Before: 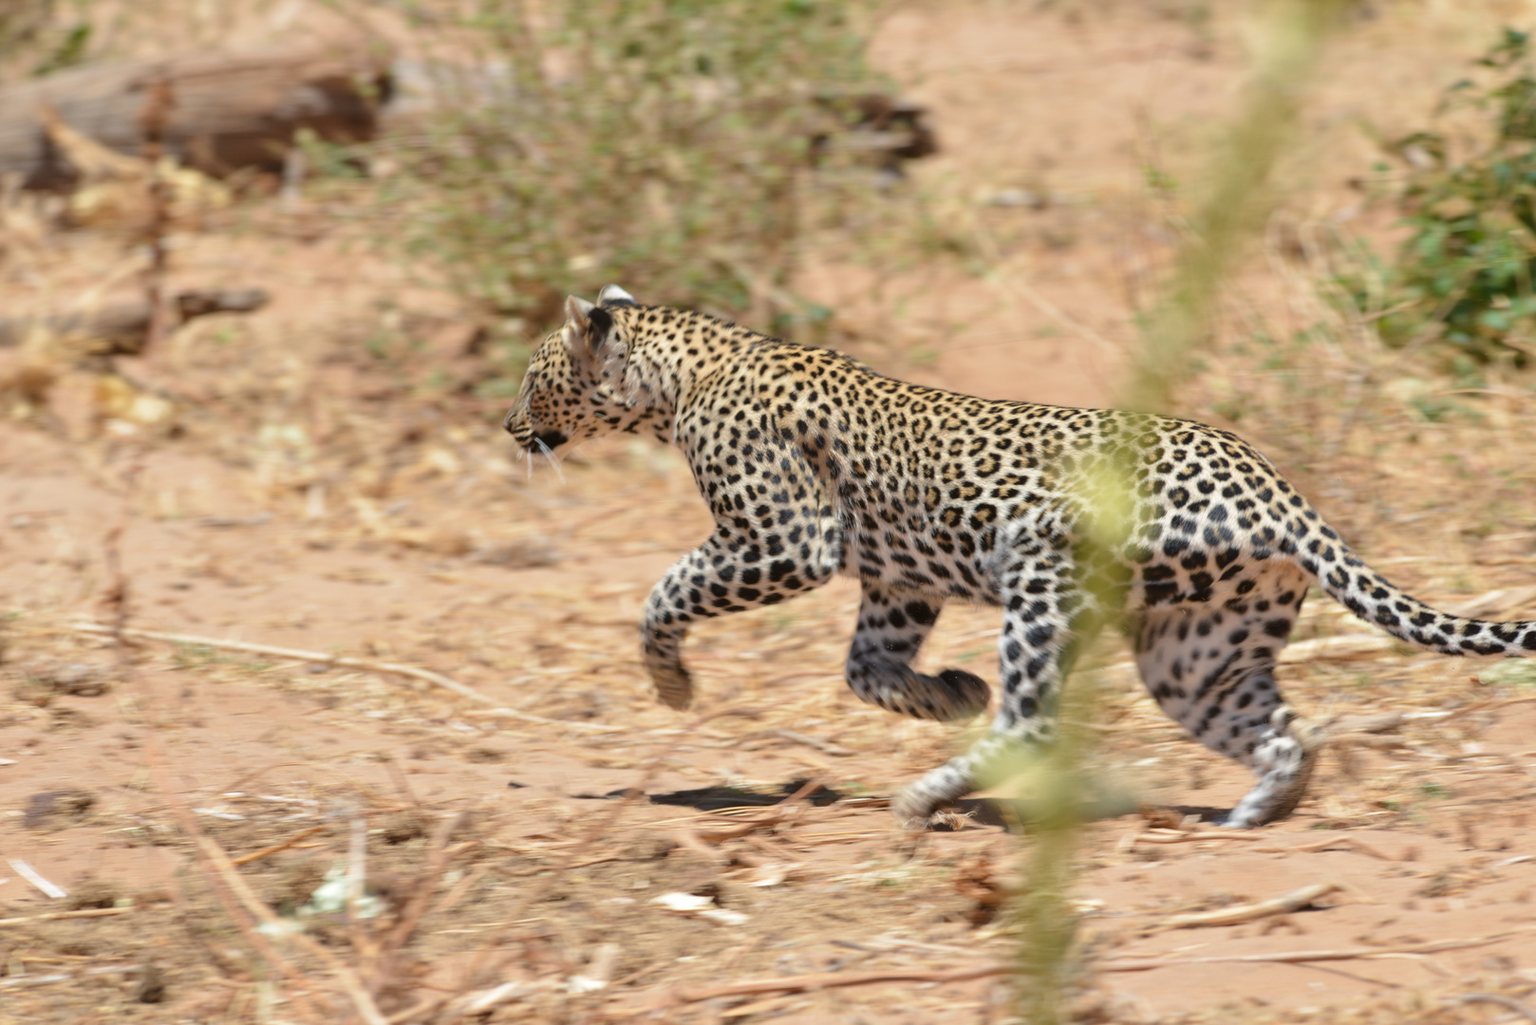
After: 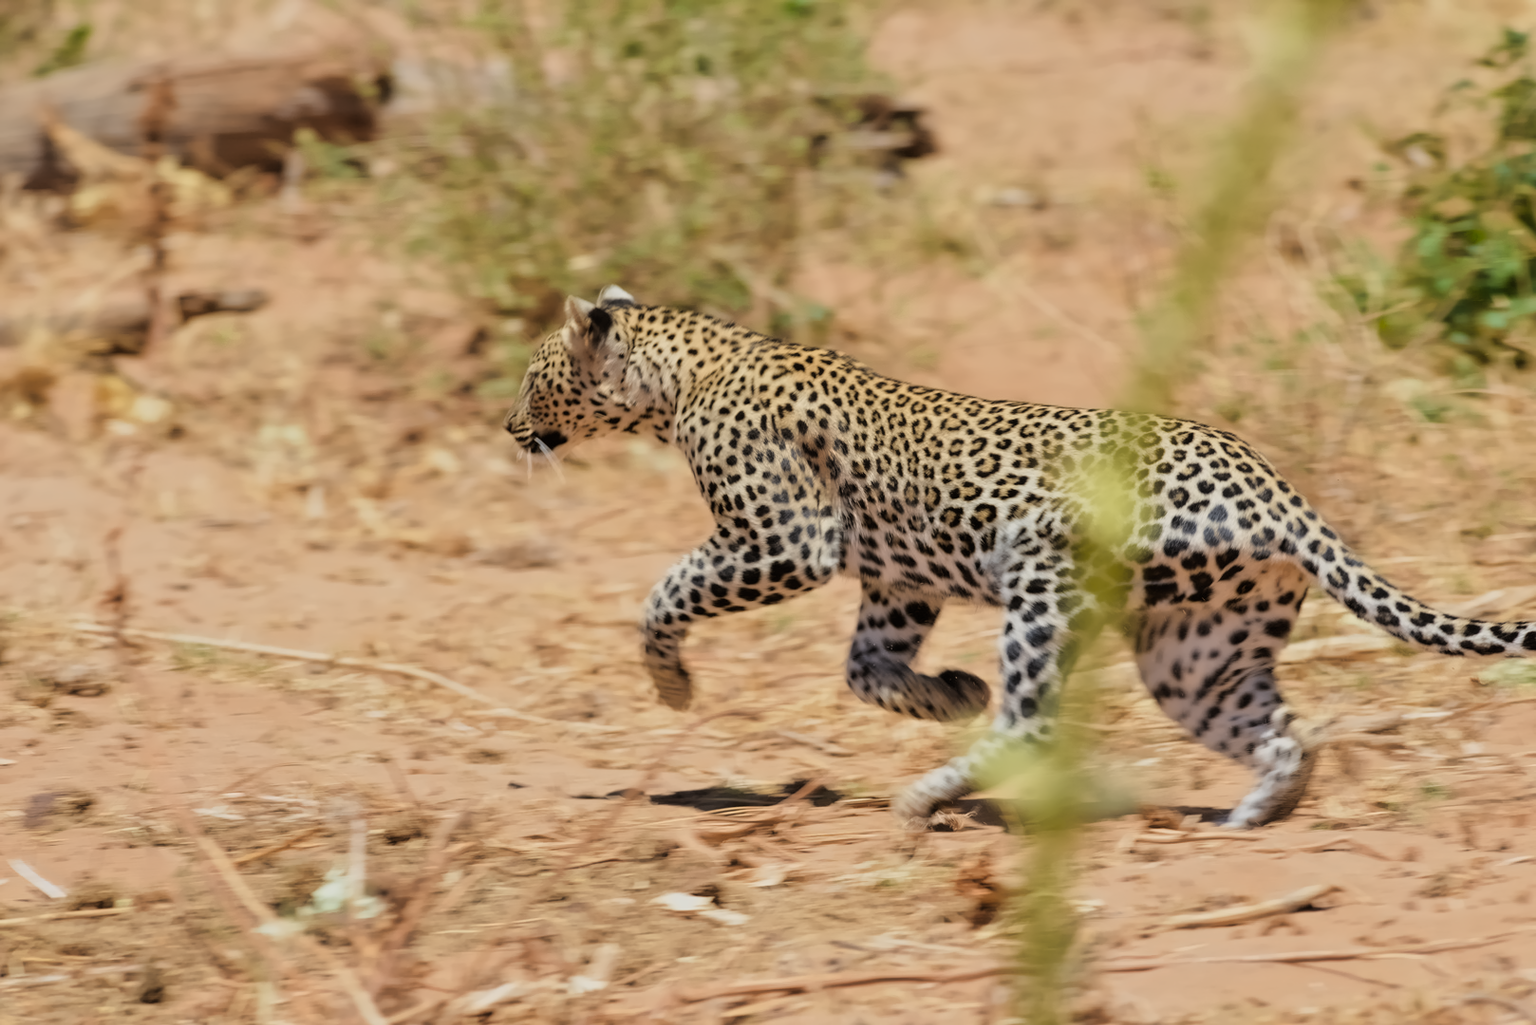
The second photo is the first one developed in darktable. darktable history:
chromatic aberrations: on, module defaults
filmic rgb: hardness 4.17
denoise (profiled): patch size 2, preserve shadows 1.02, bias correction -0.395, scattering 0.3, a [0, 0, 0]
color balance rgb: shadows fall-off 101%, linear chroma grading › mid-tones 7.63%, perceptual saturation grading › mid-tones 11.68%, mask middle-gray fulcrum 22.45%, global vibrance 10.11%, saturation formula JzAzBz (2021)
velvia: on, module defaults
